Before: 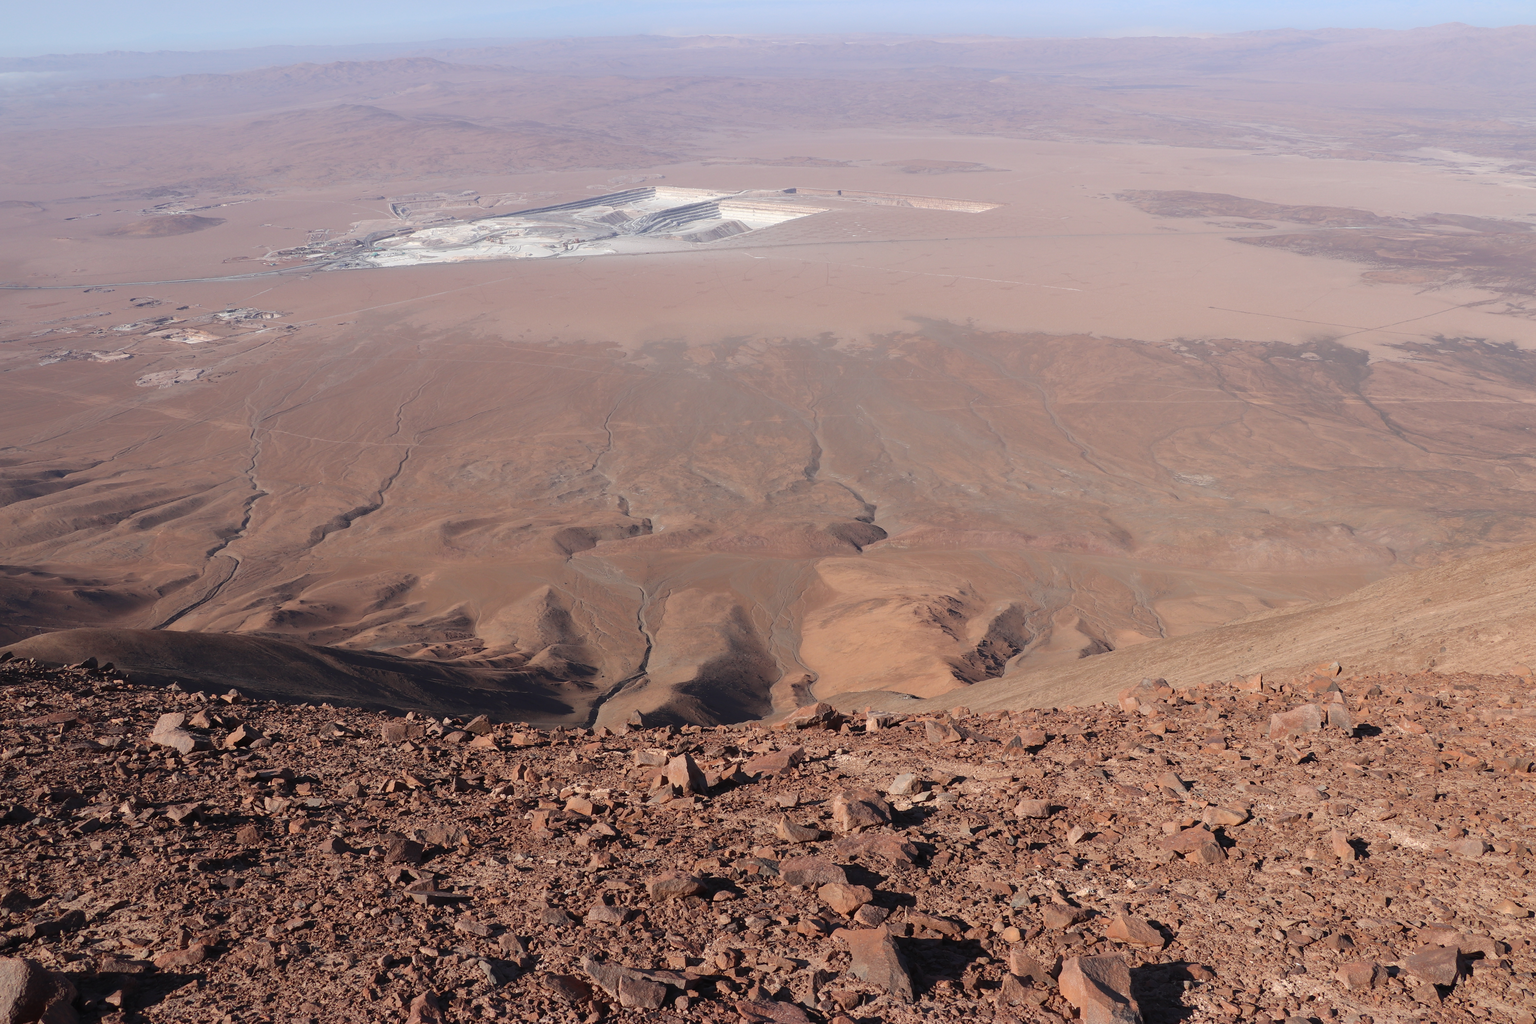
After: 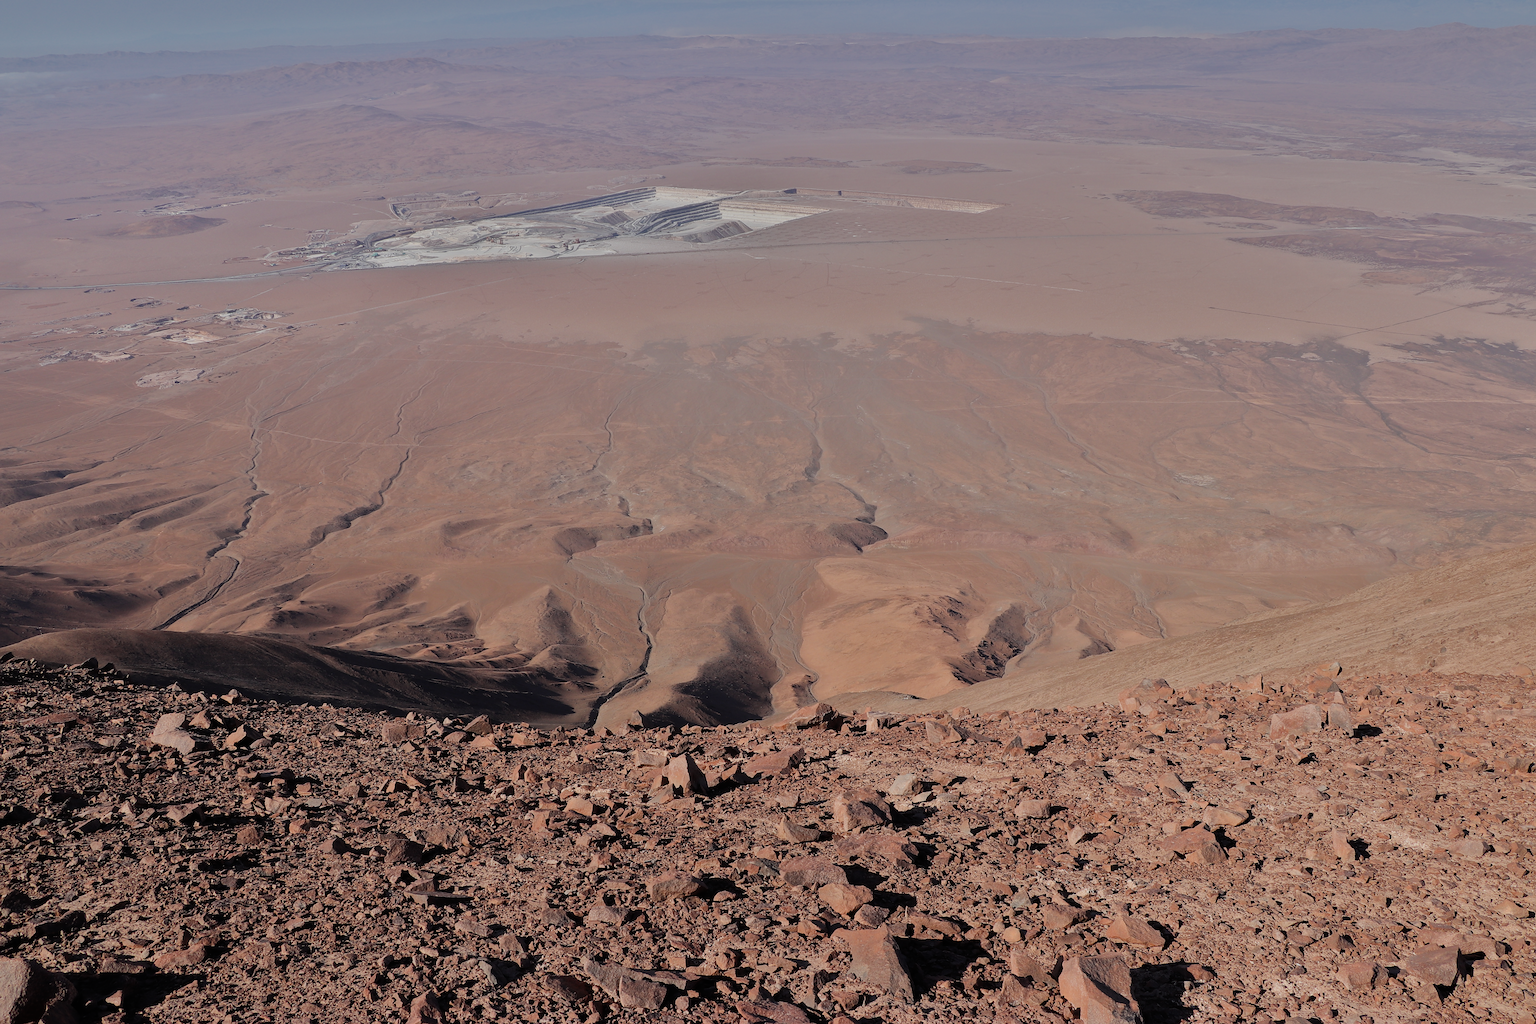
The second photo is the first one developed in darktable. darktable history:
shadows and highlights: shadows 20.77, highlights -82.27, soften with gaussian
filmic rgb: black relative exposure -7.65 EV, white relative exposure 4.56 EV, hardness 3.61
sharpen: on, module defaults
